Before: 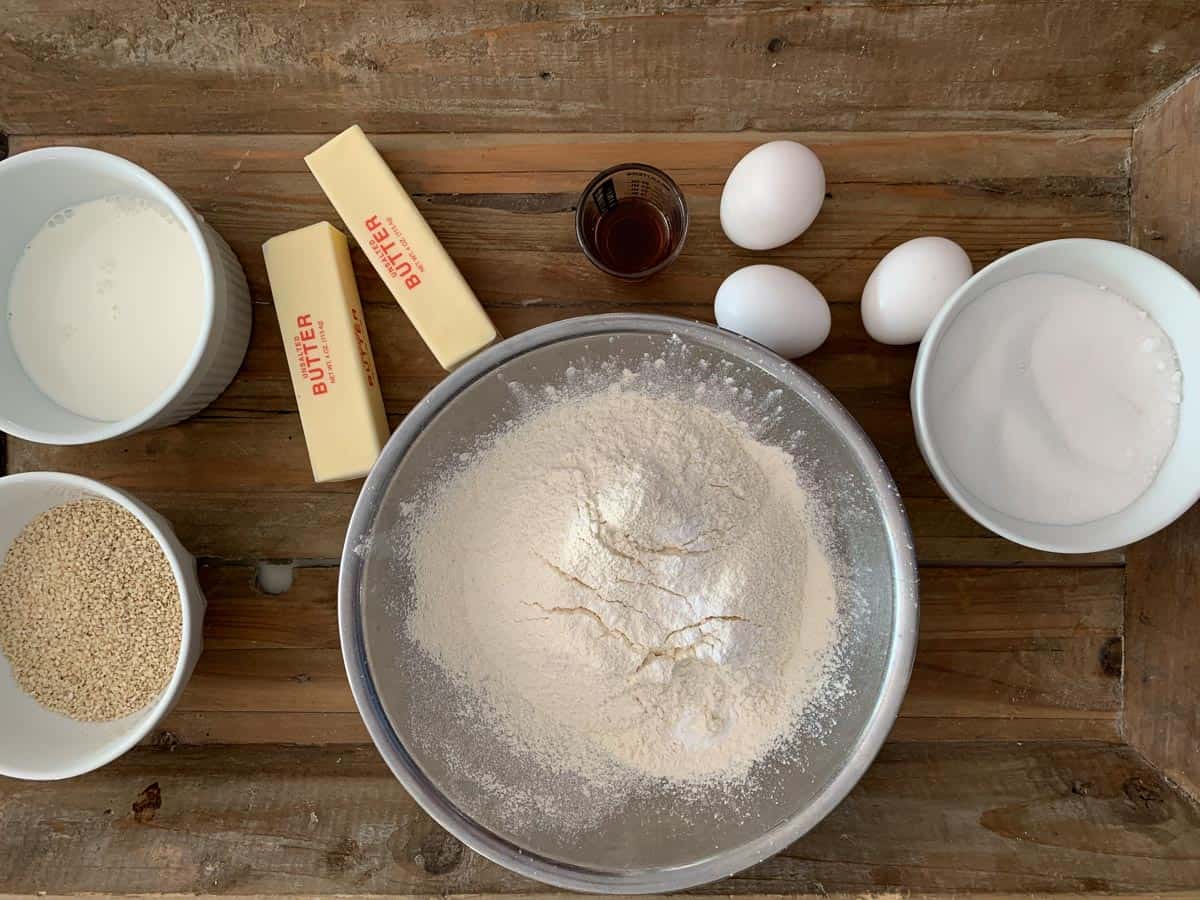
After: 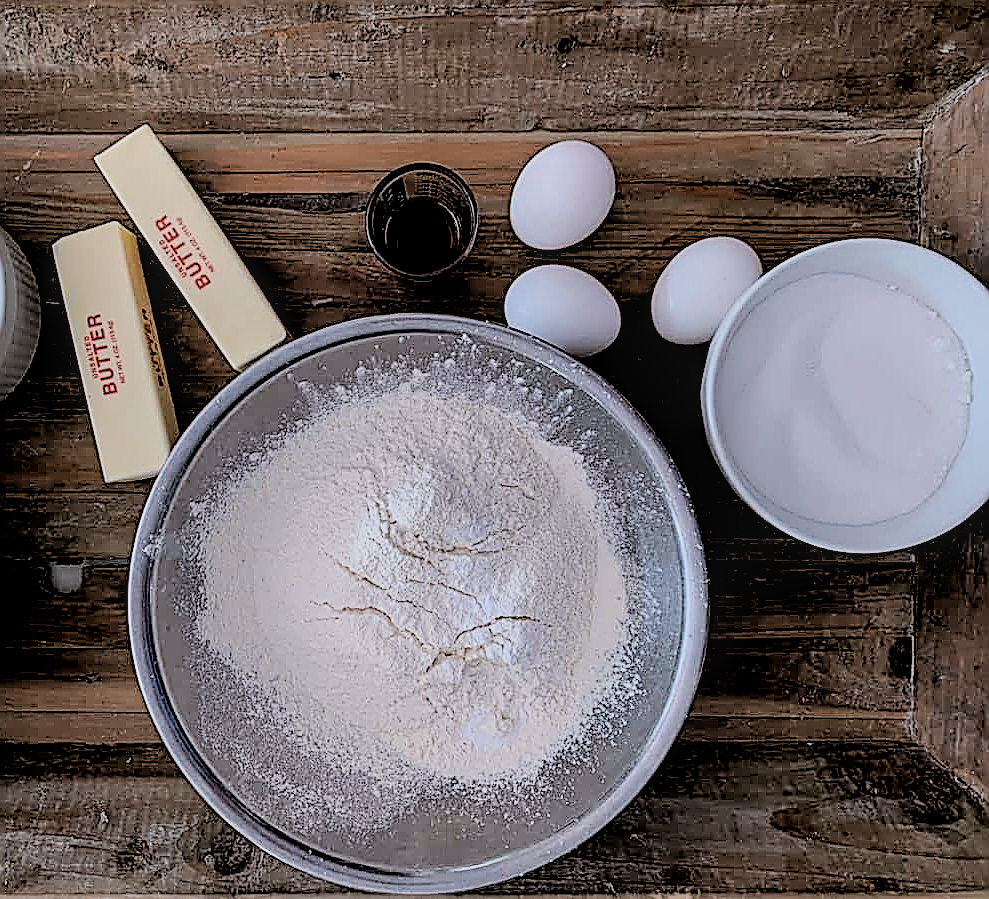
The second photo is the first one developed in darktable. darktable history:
crop: left 17.582%, bottom 0.031%
local contrast: on, module defaults
filmic rgb: black relative exposure -7.65 EV, white relative exposure 4.56 EV, hardness 3.61, contrast 1.05
rgb levels: levels [[0.029, 0.461, 0.922], [0, 0.5, 1], [0, 0.5, 1]]
color calibration: illuminant custom, x 0.373, y 0.388, temperature 4269.97 K
sharpen: amount 1.861
